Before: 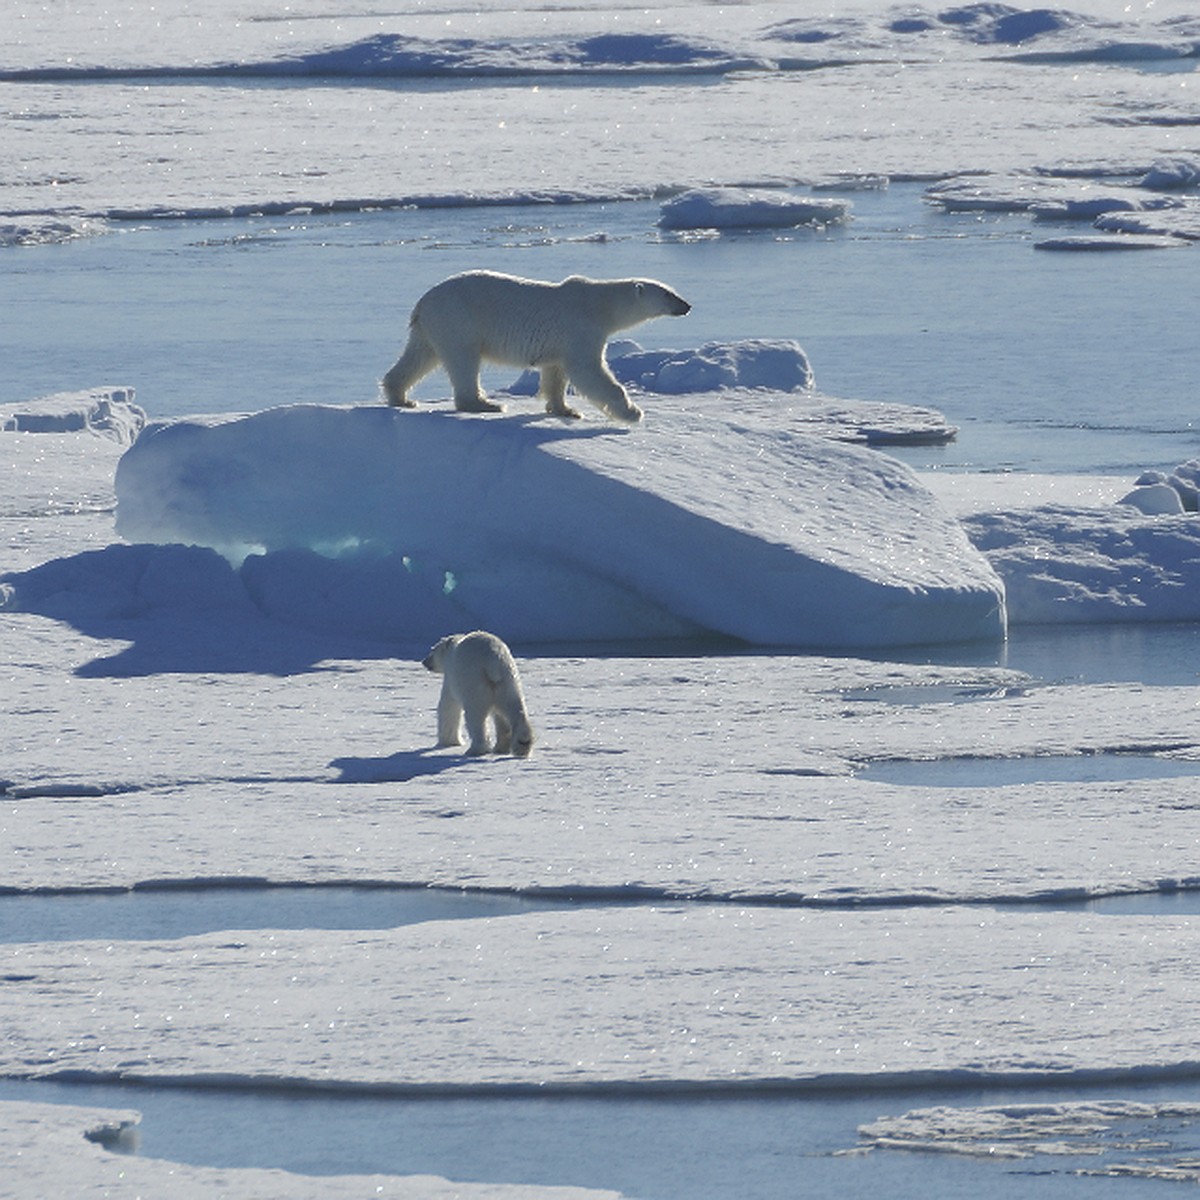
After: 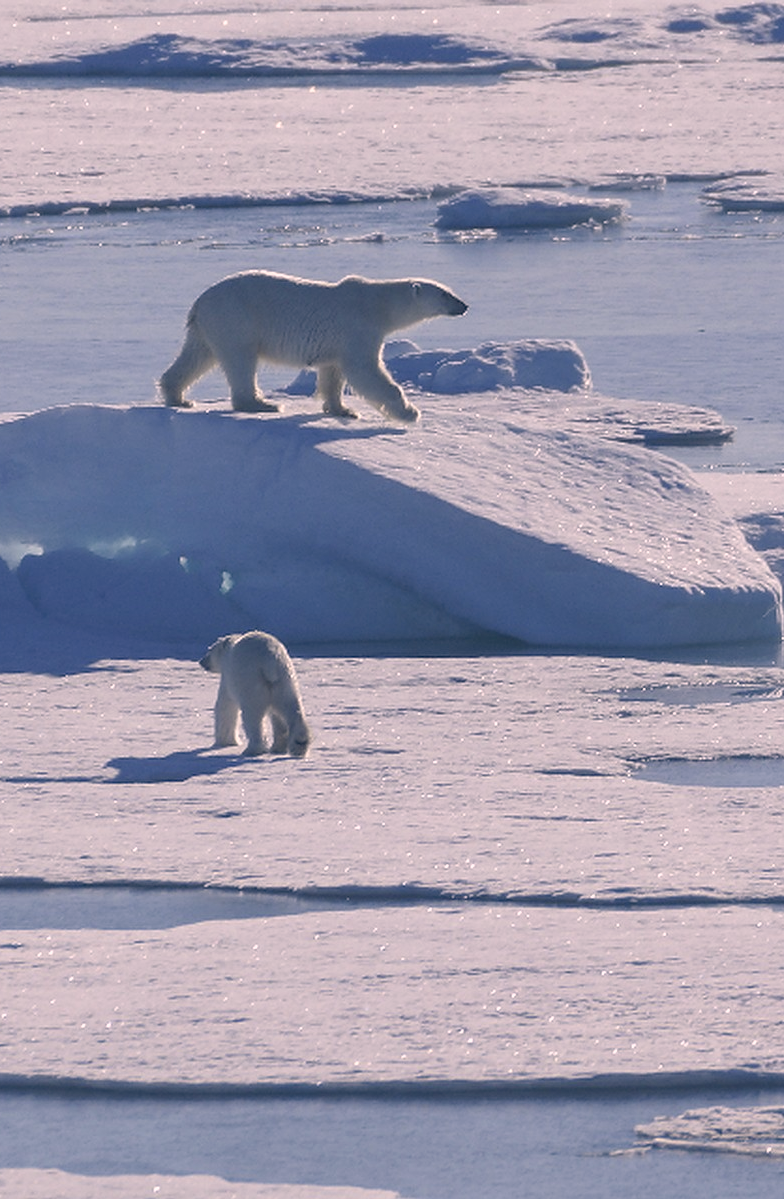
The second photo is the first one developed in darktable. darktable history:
local contrast: detail 110%
crop and rotate: left 18.666%, right 15.996%
color correction: highlights a* 14.41, highlights b* 6.11, shadows a* -5.31, shadows b* -15.55, saturation 0.86
